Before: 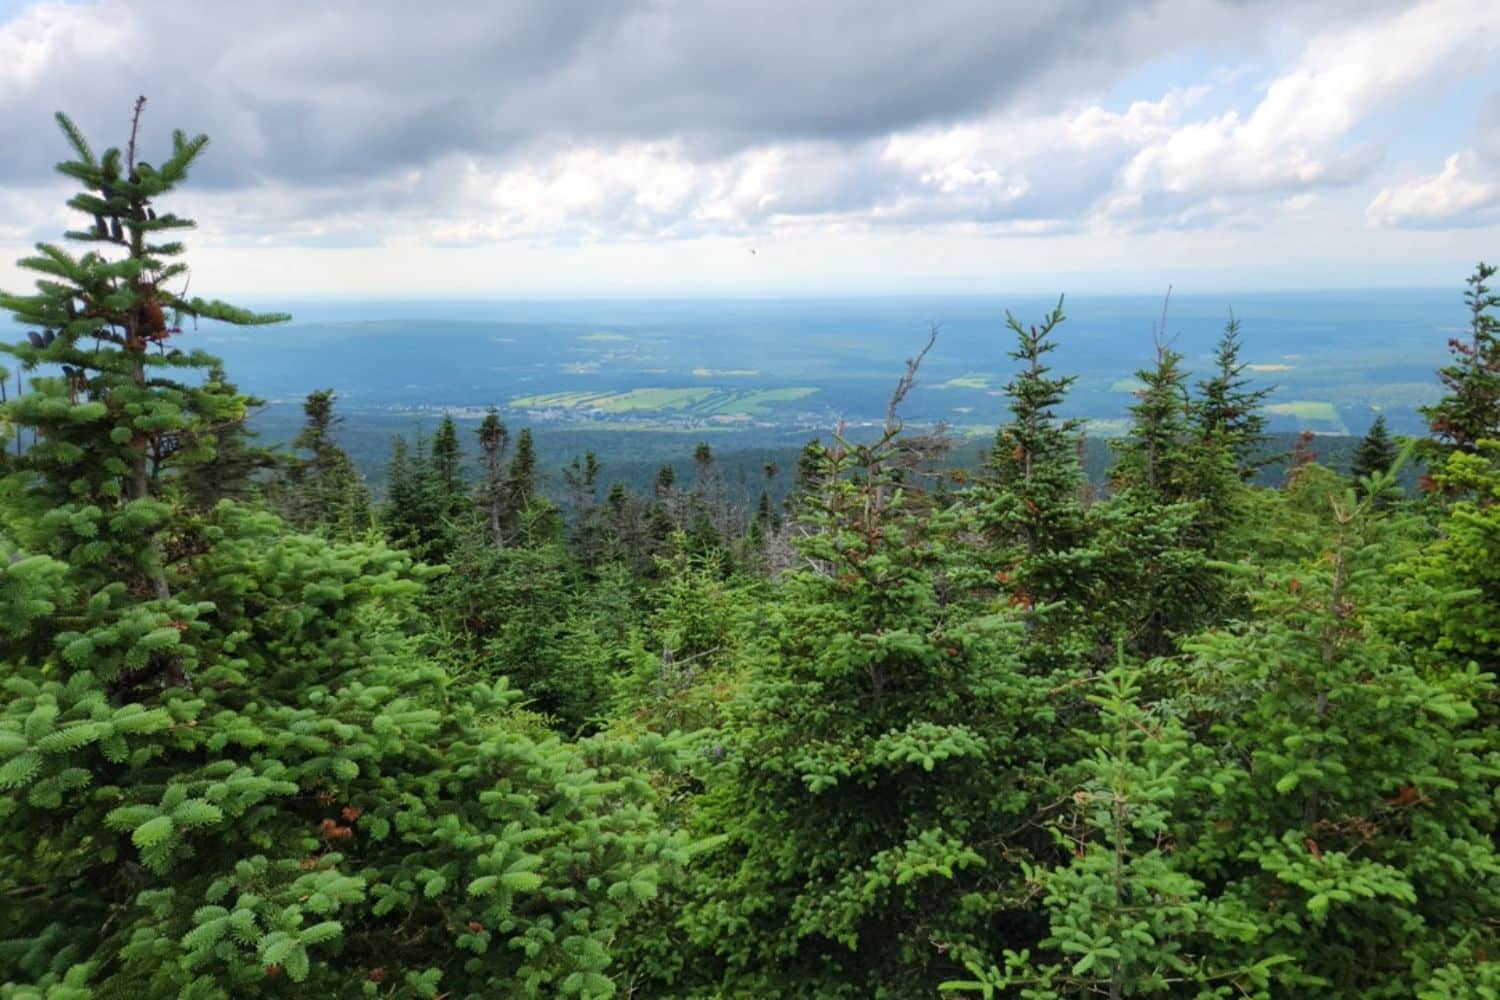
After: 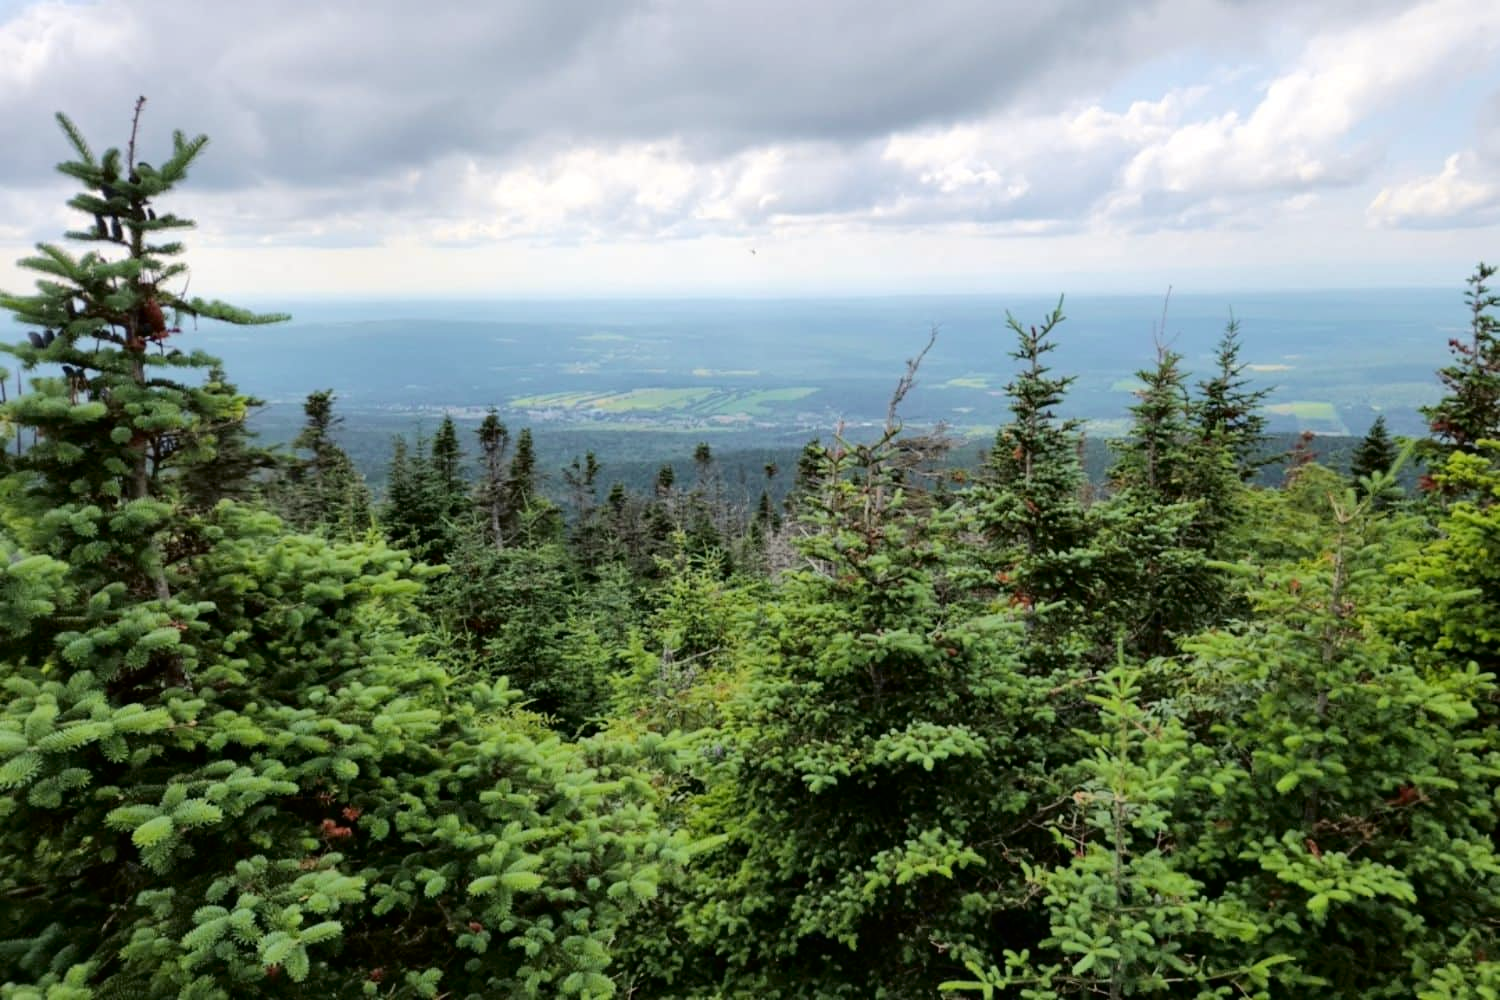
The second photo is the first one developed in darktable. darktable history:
tone curve: curves: ch0 [(0.003, 0) (0.066, 0.017) (0.163, 0.09) (0.264, 0.238) (0.395, 0.421) (0.517, 0.575) (0.633, 0.687) (0.791, 0.814) (1, 1)]; ch1 [(0, 0) (0.149, 0.17) (0.327, 0.339) (0.39, 0.403) (0.456, 0.463) (0.501, 0.502) (0.512, 0.507) (0.53, 0.533) (0.575, 0.592) (0.671, 0.655) (0.729, 0.679) (1, 1)]; ch2 [(0, 0) (0.337, 0.382) (0.464, 0.47) (0.501, 0.502) (0.527, 0.532) (0.563, 0.555) (0.615, 0.61) (0.663, 0.68) (1, 1)], color space Lab, independent channels, preserve colors none
